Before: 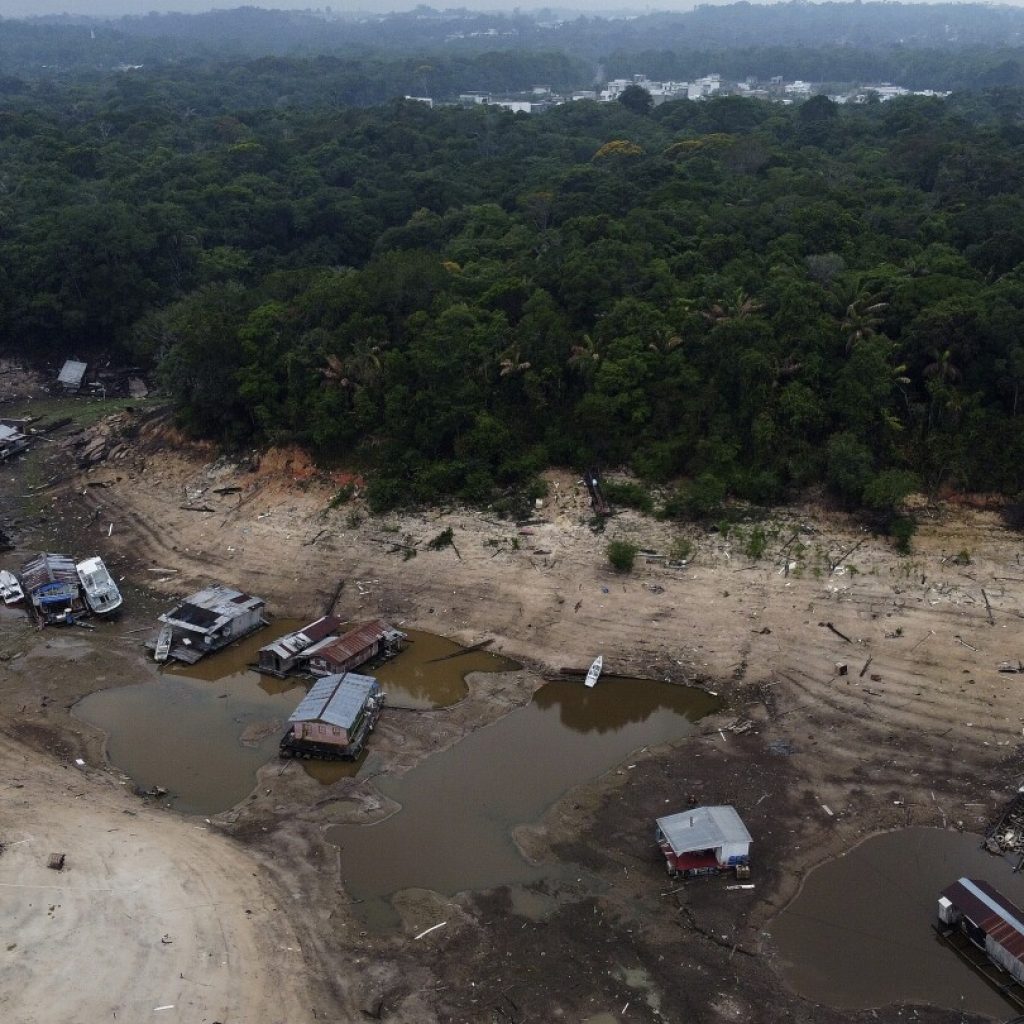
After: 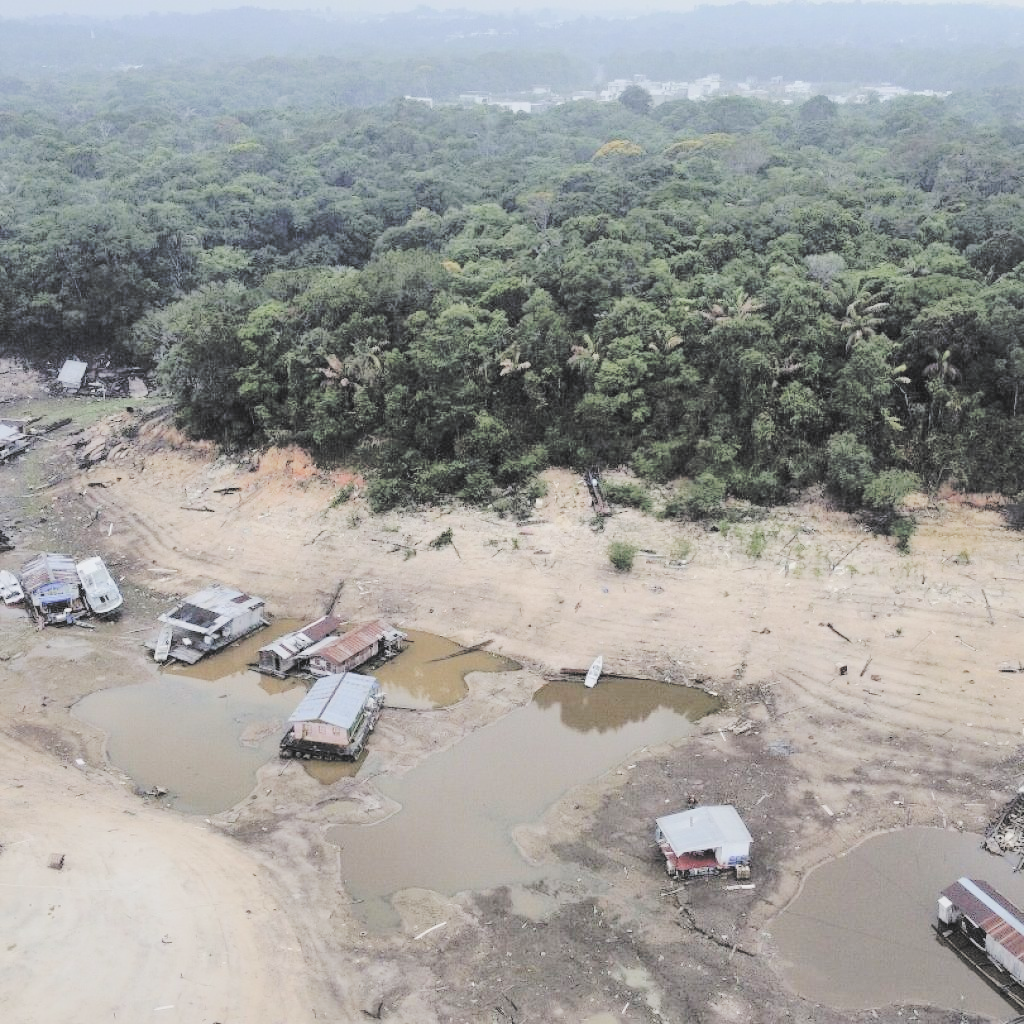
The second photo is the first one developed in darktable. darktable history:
tone curve: curves: ch0 [(0, 0) (0.003, 0.002) (0.011, 0.009) (0.025, 0.019) (0.044, 0.031) (0.069, 0.04) (0.1, 0.059) (0.136, 0.092) (0.177, 0.134) (0.224, 0.192) (0.277, 0.262) (0.335, 0.348) (0.399, 0.446) (0.468, 0.554) (0.543, 0.646) (0.623, 0.731) (0.709, 0.807) (0.801, 0.867) (0.898, 0.931) (1, 1)], preserve colors none
shadows and highlights: on, module defaults
filmic rgb: black relative exposure -7.65 EV, white relative exposure 4.56 EV, hardness 3.61
contrast brightness saturation: brightness 1
